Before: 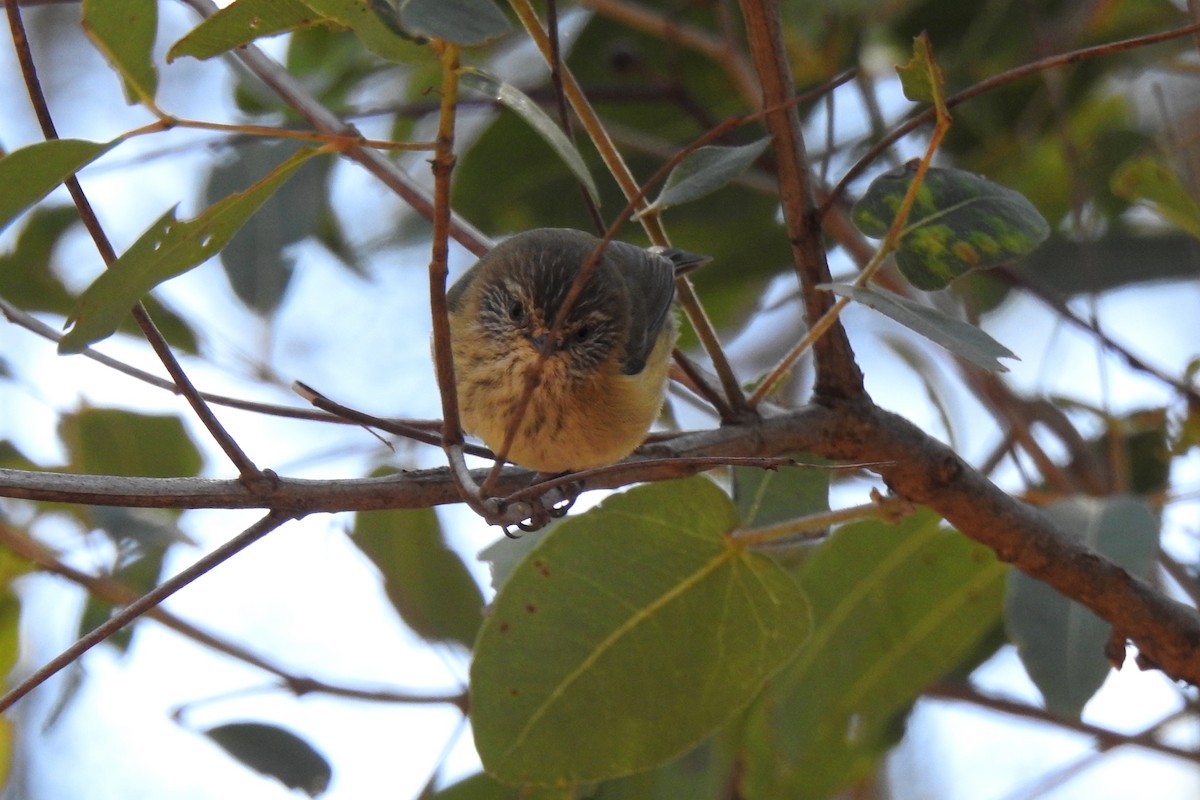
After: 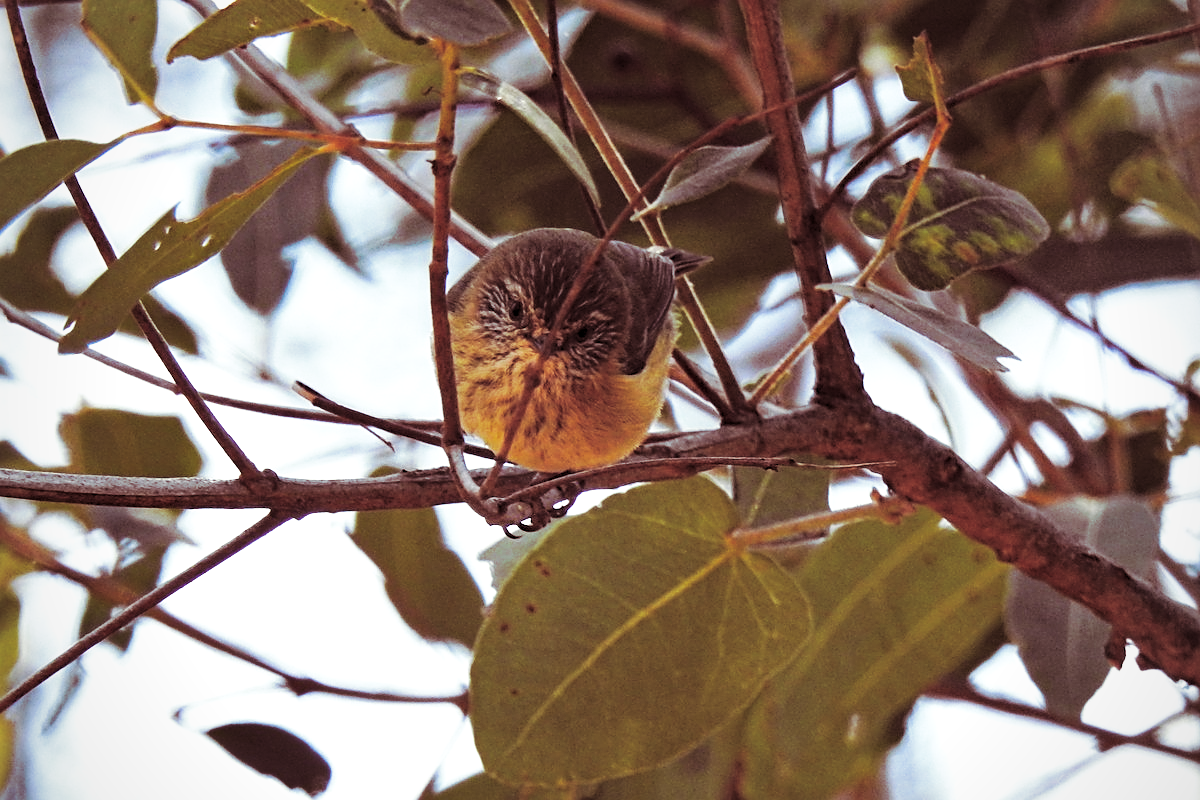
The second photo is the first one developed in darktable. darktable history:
sharpen: on, module defaults
base curve: curves: ch0 [(0, 0) (0.032, 0.025) (0.121, 0.166) (0.206, 0.329) (0.605, 0.79) (1, 1)], preserve colors none
split-toning: on, module defaults | blend: blend mode overlay, opacity 85%; mask: uniform (no mask)
vignetting: fall-off radius 93.87%
shadows and highlights: shadows 12, white point adjustment 1.2, soften with gaussian
local contrast: highlights 100%, shadows 100%, detail 120%, midtone range 0.2
haze removal: strength 0.29, distance 0.25, compatibility mode true, adaptive false
vibrance: on, module defaults
contrast brightness saturation: brightness 0.13
